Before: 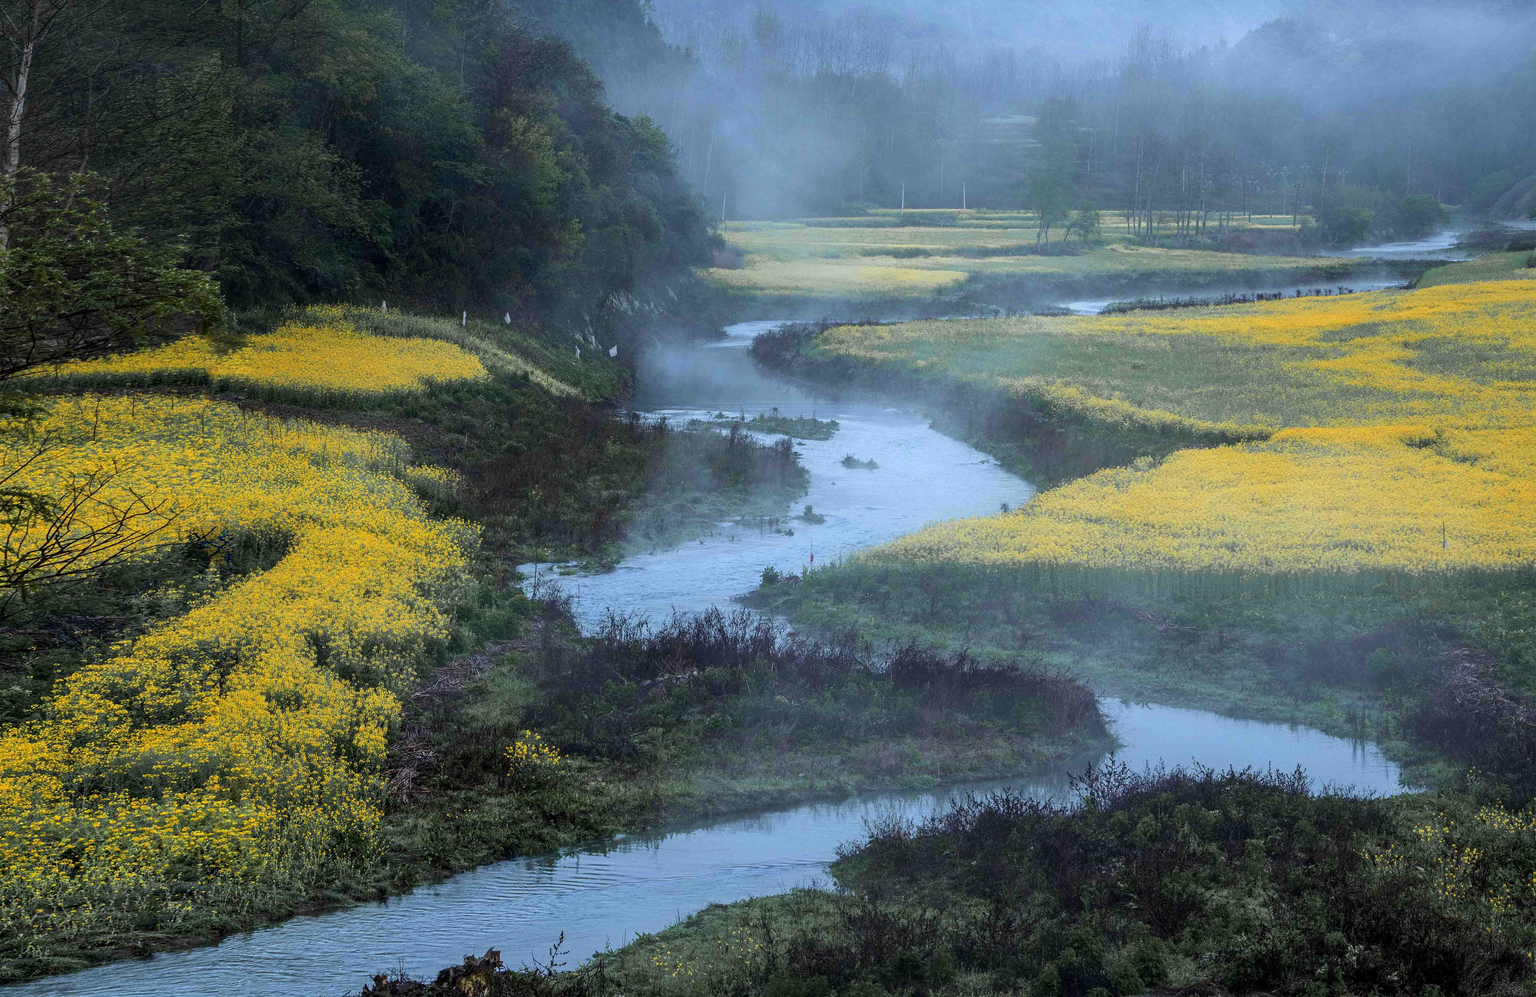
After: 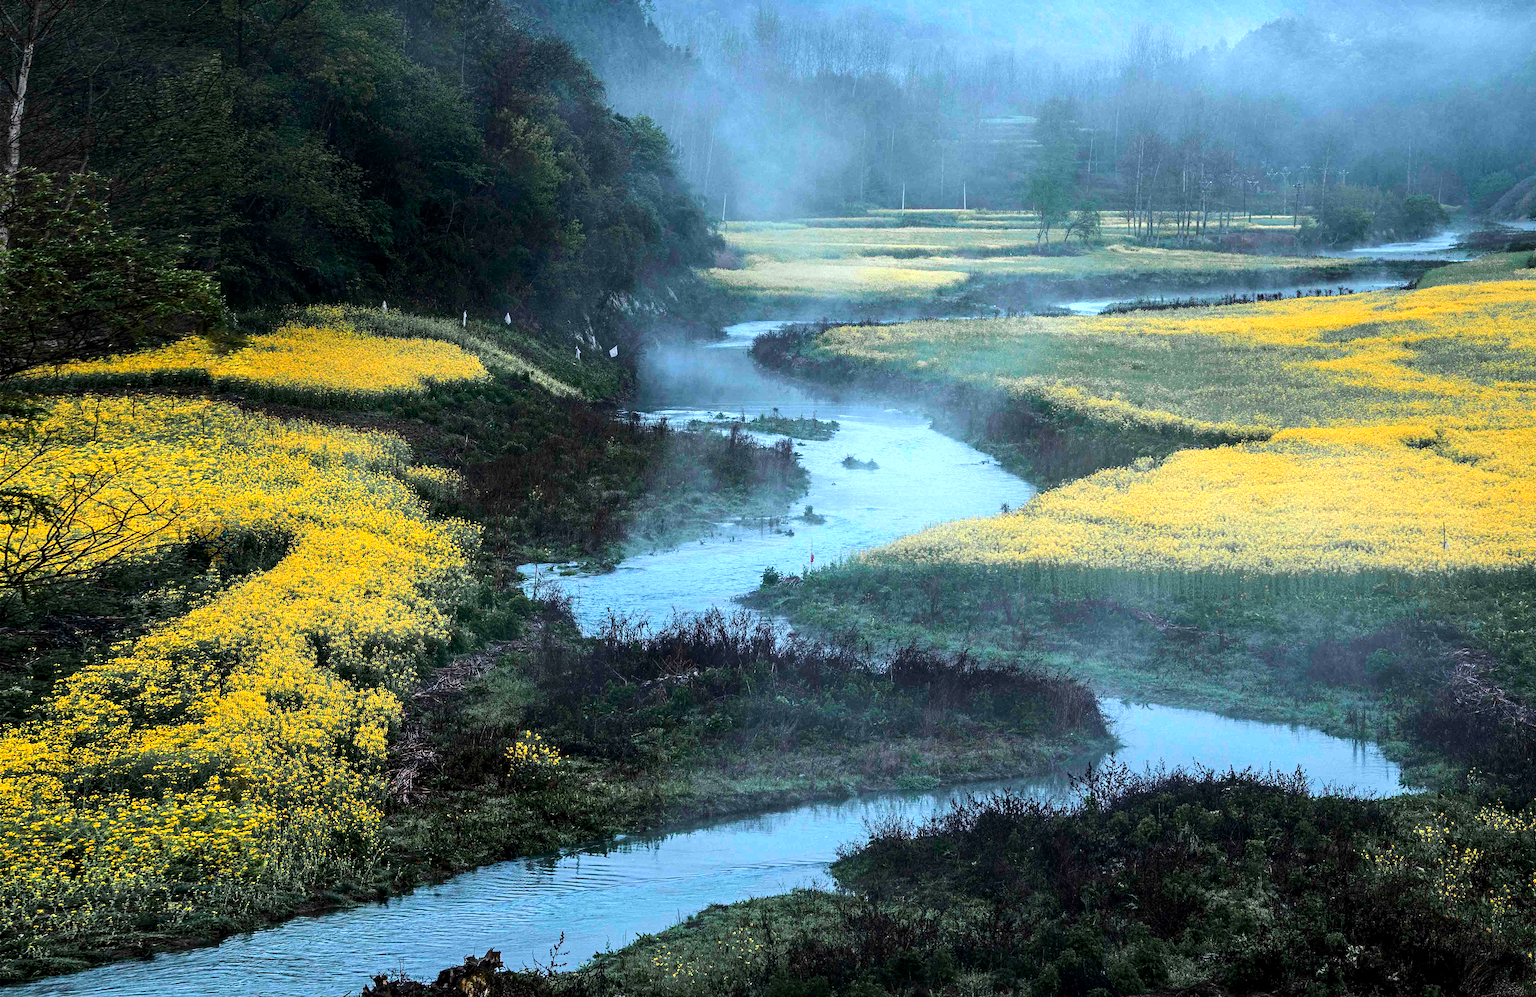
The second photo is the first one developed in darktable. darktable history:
tone equalizer: -8 EV -0.75 EV, -7 EV -0.7 EV, -6 EV -0.6 EV, -5 EV -0.4 EV, -3 EV 0.4 EV, -2 EV 0.6 EV, -1 EV 0.7 EV, +0 EV 0.75 EV, edges refinement/feathering 500, mask exposure compensation -1.57 EV, preserve details no
contrast equalizer: y [[0.5, 0.504, 0.515, 0.527, 0.535, 0.534], [0.5 ×6], [0.491, 0.387, 0.179, 0.068, 0.068, 0.068], [0 ×5, 0.023], [0 ×6]]
